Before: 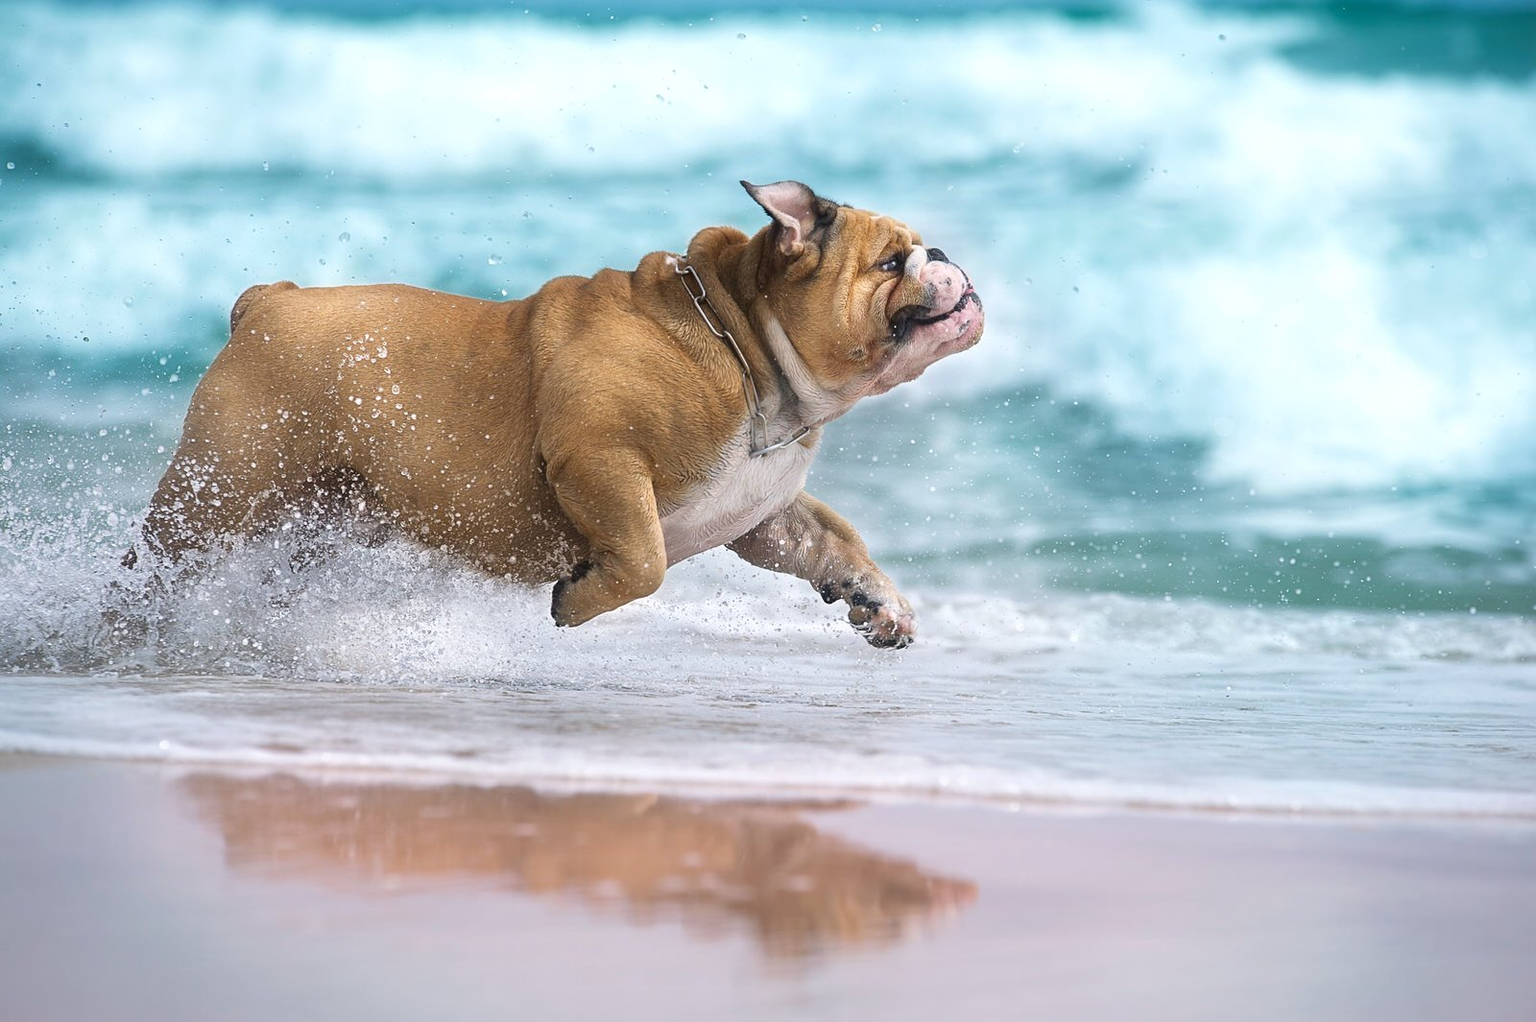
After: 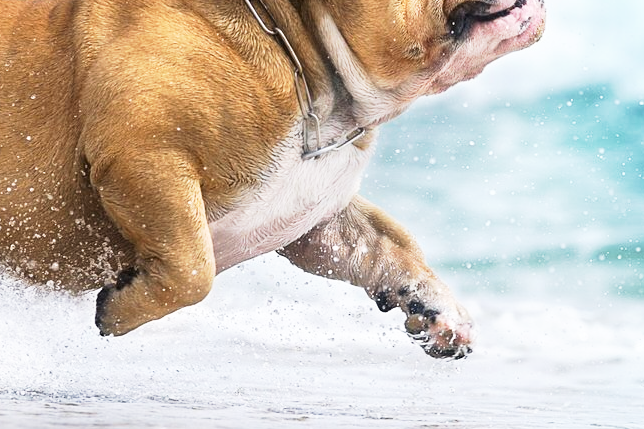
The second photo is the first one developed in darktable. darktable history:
crop: left 29.982%, top 29.834%, right 29.766%, bottom 29.863%
base curve: curves: ch0 [(0, 0) (0.005, 0.002) (0.193, 0.295) (0.399, 0.664) (0.75, 0.928) (1, 1)], preserve colors none
